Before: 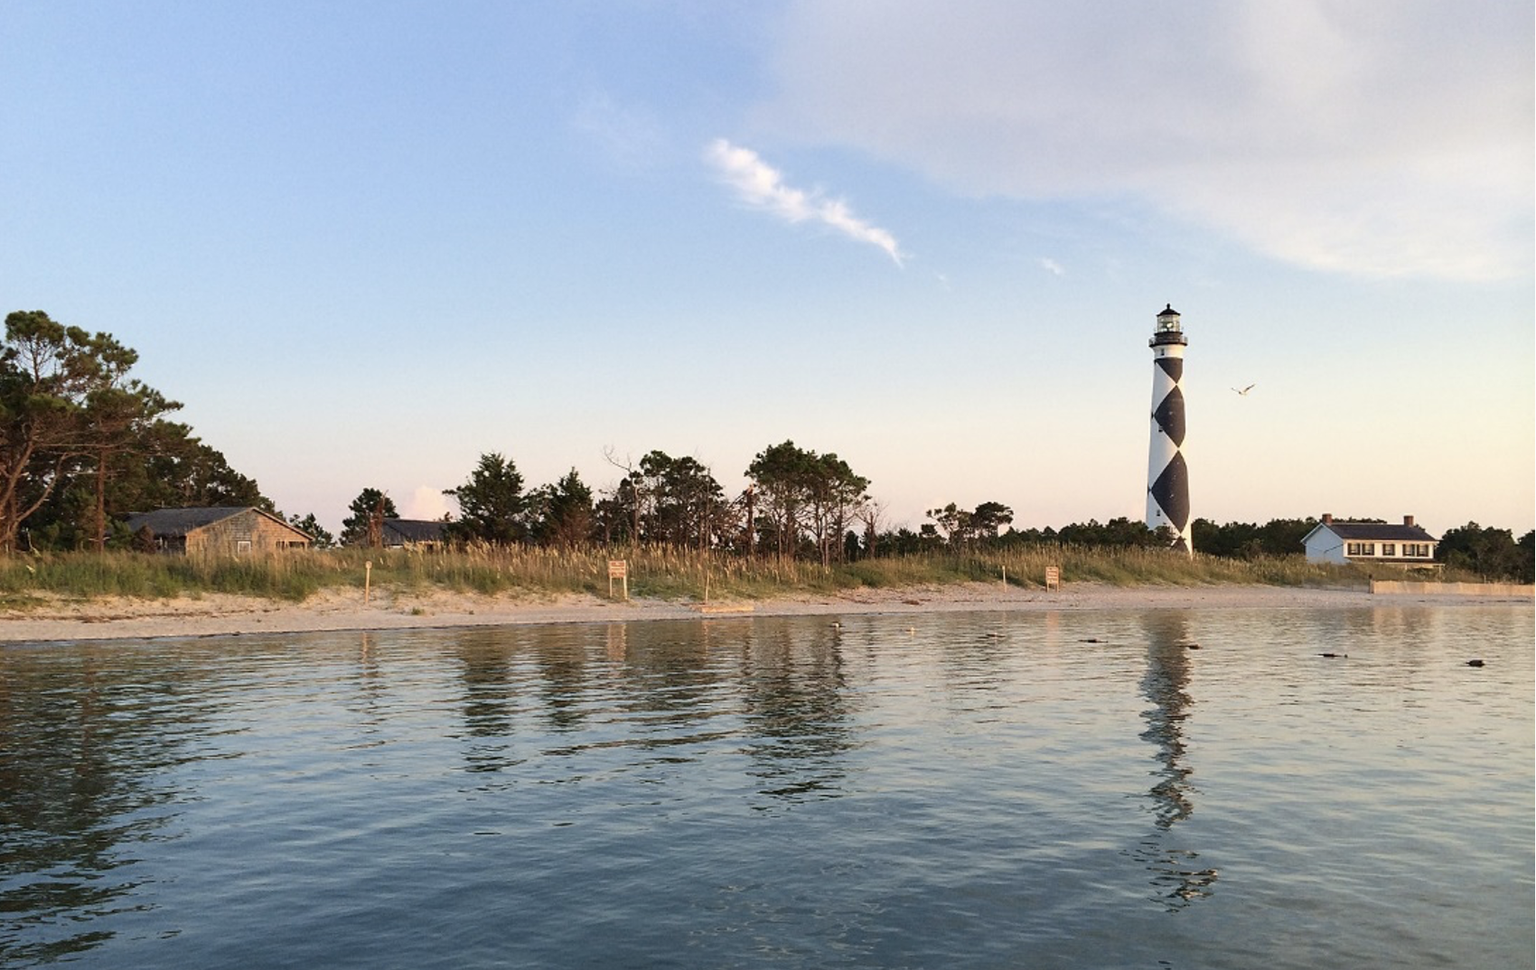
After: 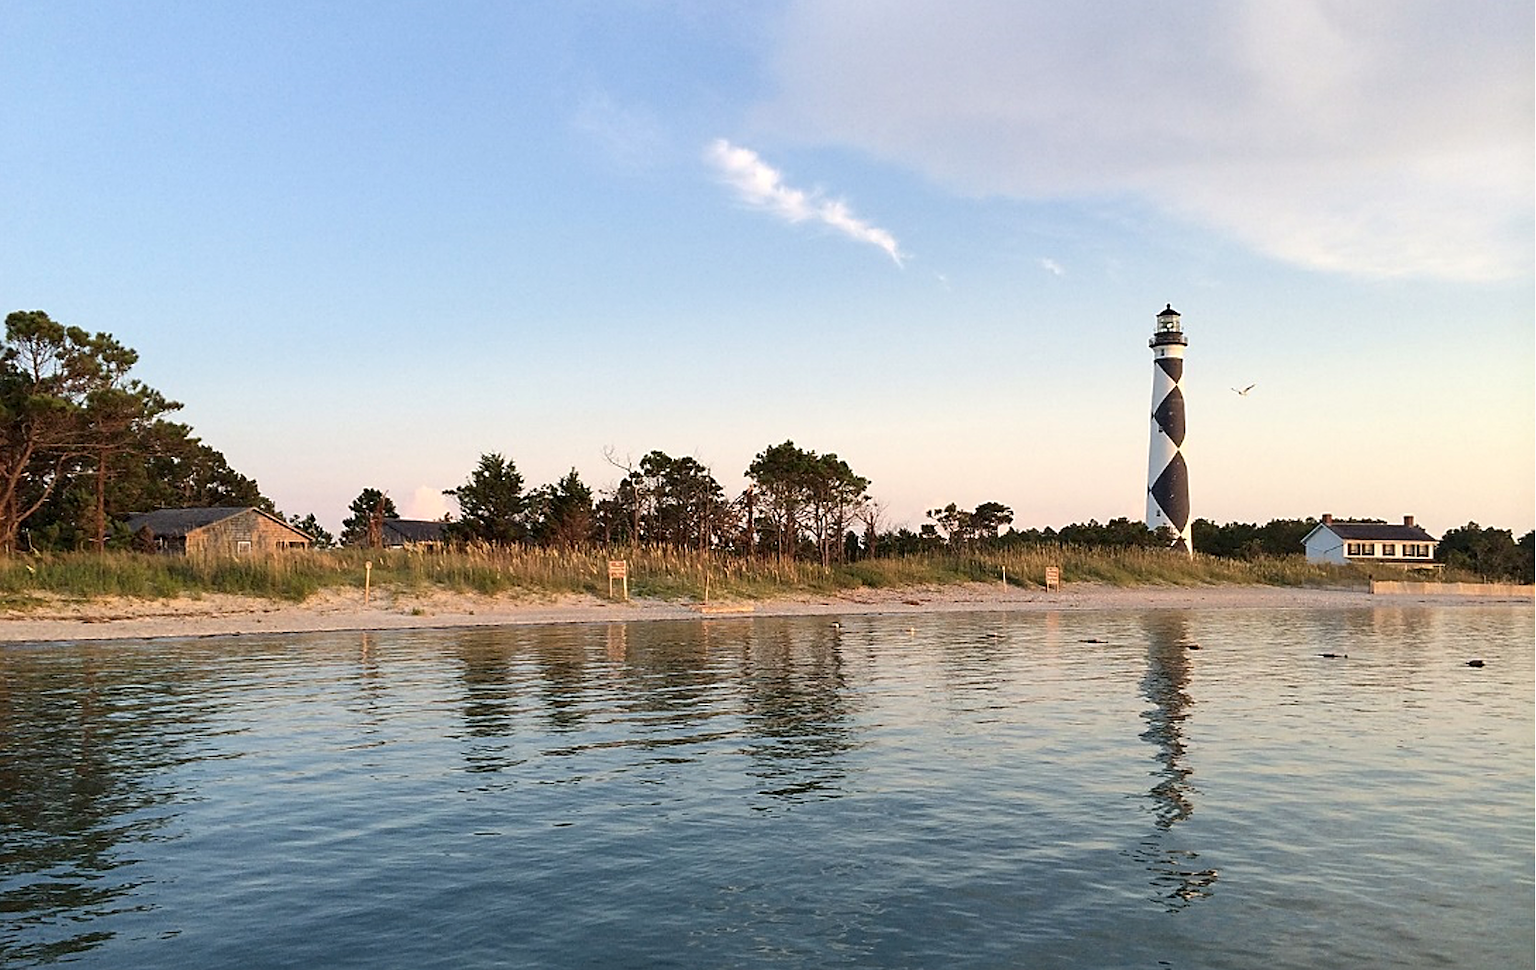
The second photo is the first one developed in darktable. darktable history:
local contrast: highlights 107%, shadows 99%, detail 120%, midtone range 0.2
sharpen: on, module defaults
